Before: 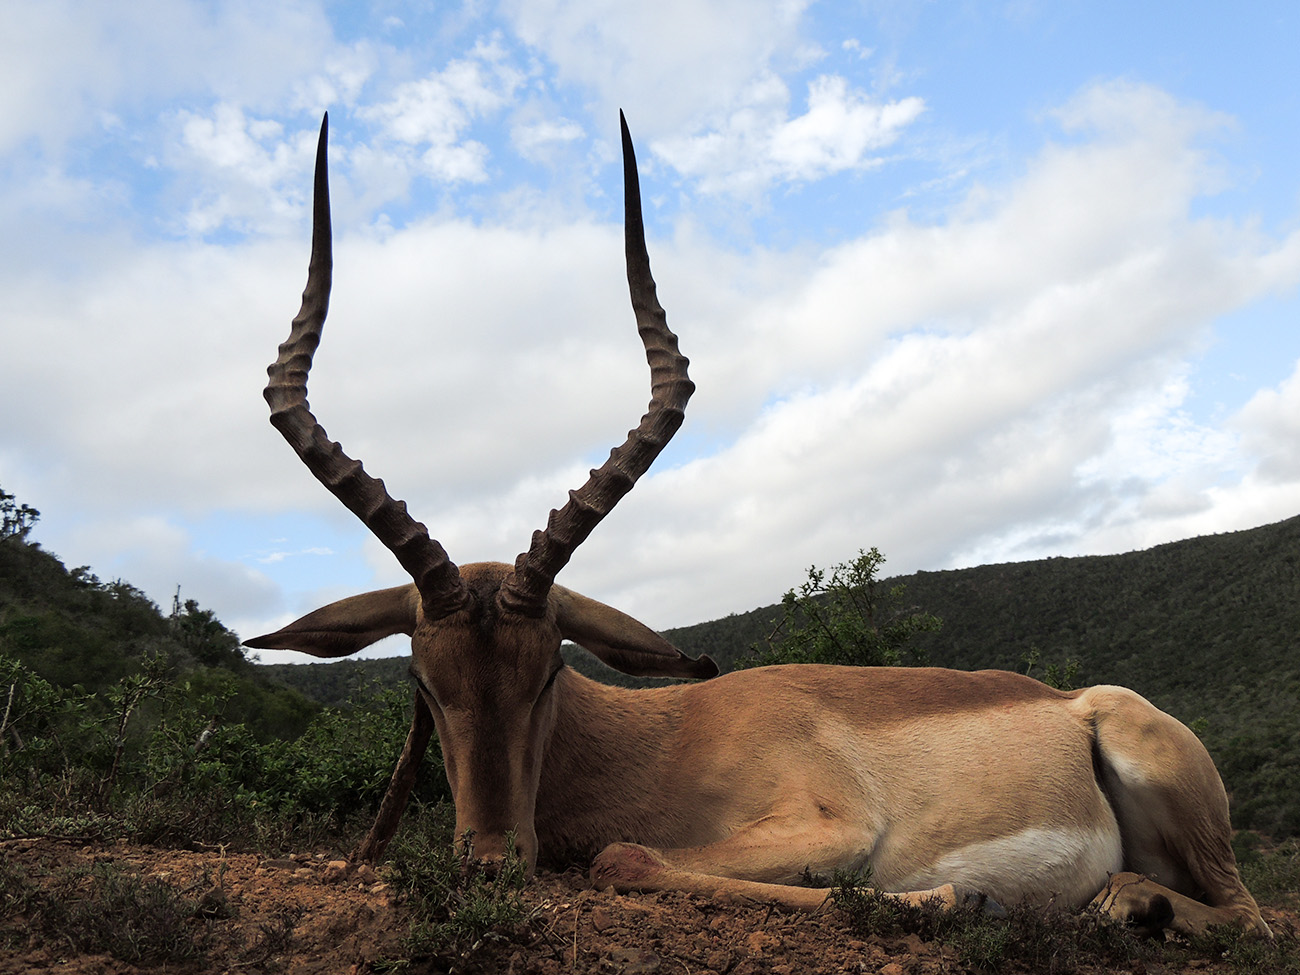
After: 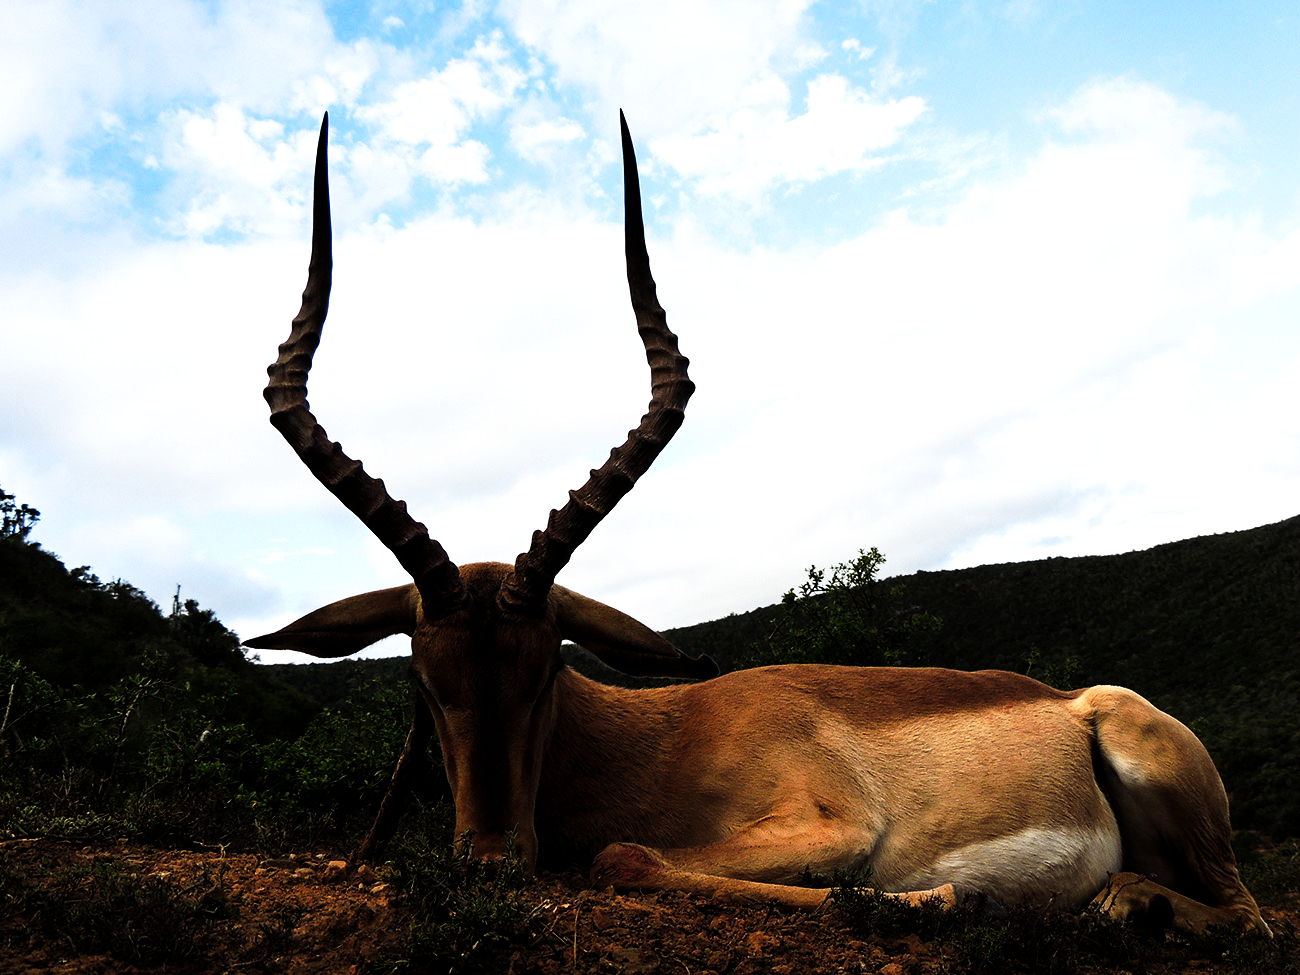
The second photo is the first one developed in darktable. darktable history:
tone curve: curves: ch0 [(0, 0) (0.003, 0.001) (0.011, 0.002) (0.025, 0.002) (0.044, 0.006) (0.069, 0.01) (0.1, 0.017) (0.136, 0.023) (0.177, 0.038) (0.224, 0.066) (0.277, 0.118) (0.335, 0.185) (0.399, 0.264) (0.468, 0.365) (0.543, 0.475) (0.623, 0.606) (0.709, 0.759) (0.801, 0.923) (0.898, 0.999) (1, 1)], preserve colors none
exposure: black level correction 0.005, exposure 0.001 EV, compensate highlight preservation false
